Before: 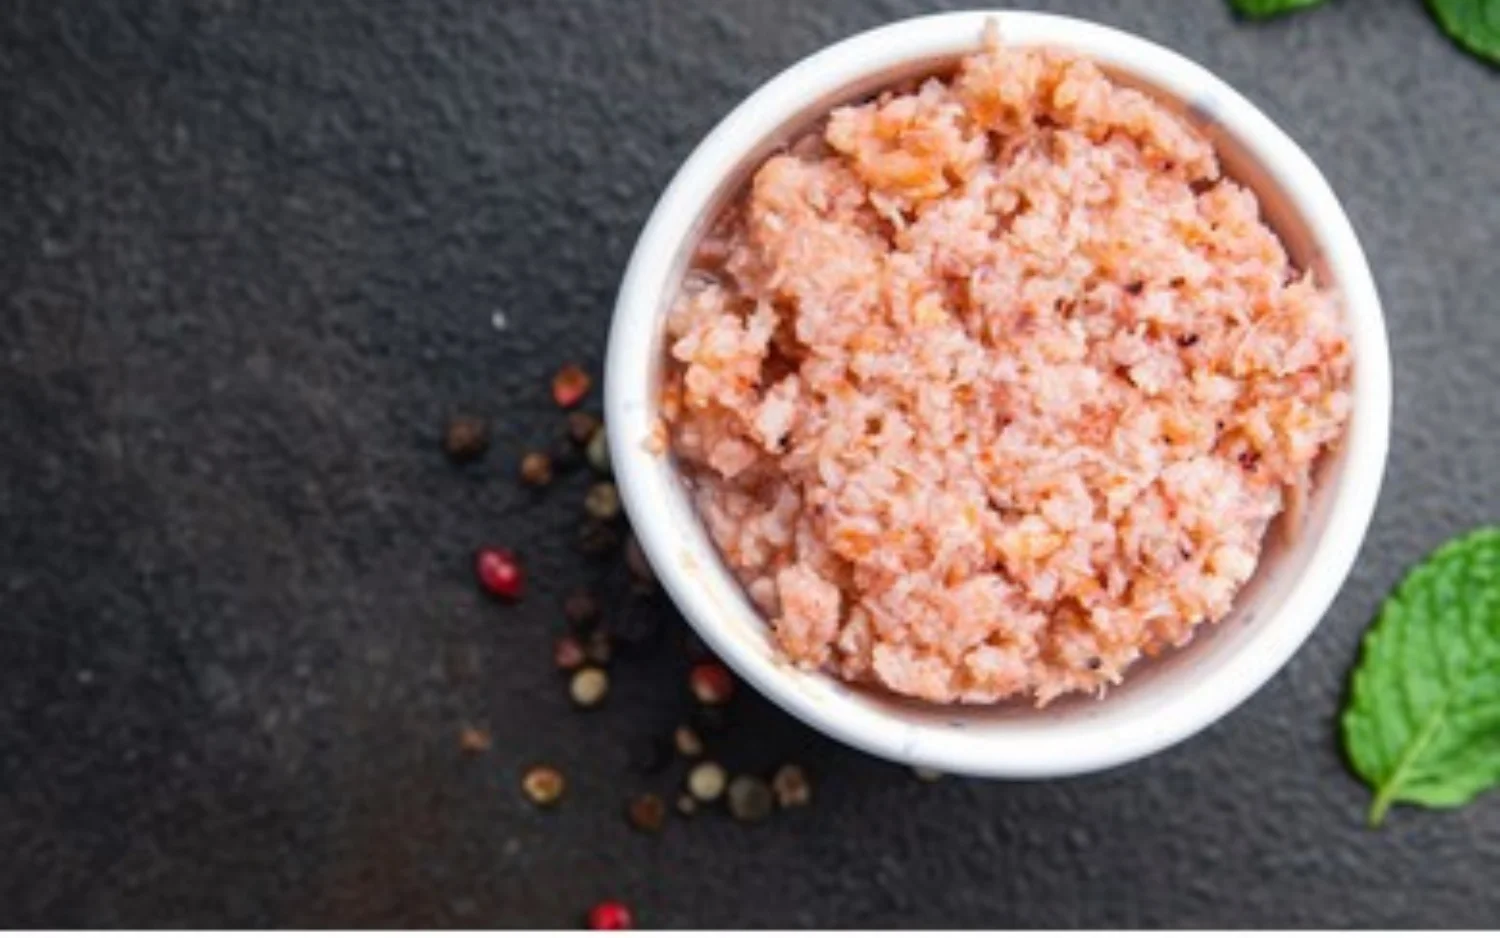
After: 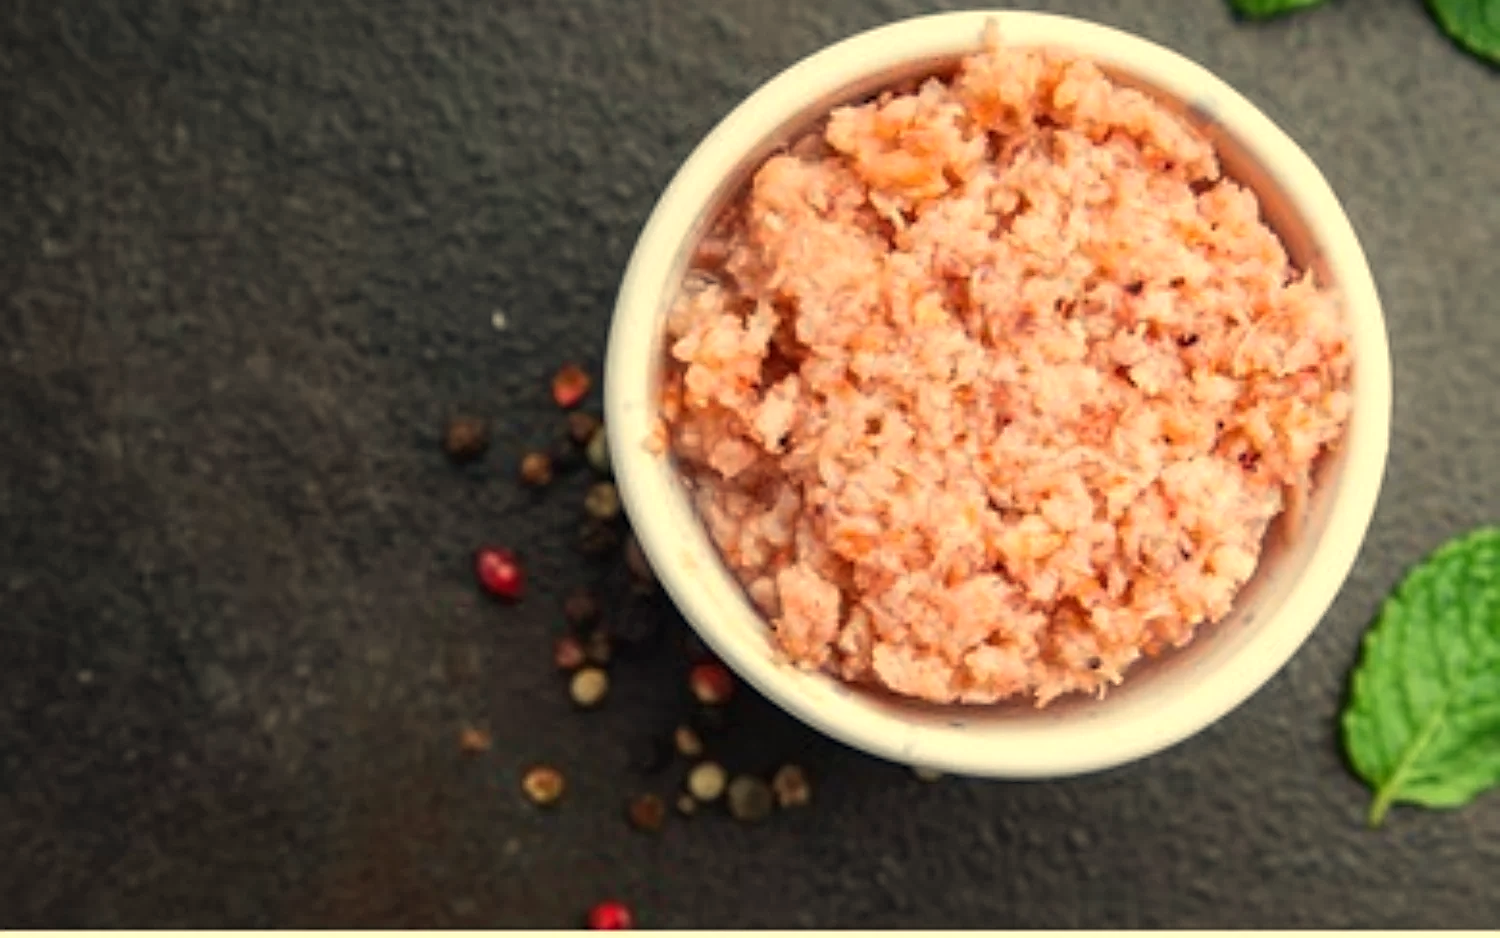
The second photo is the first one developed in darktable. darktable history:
sharpen: on, module defaults
white balance: red 1.08, blue 0.791
